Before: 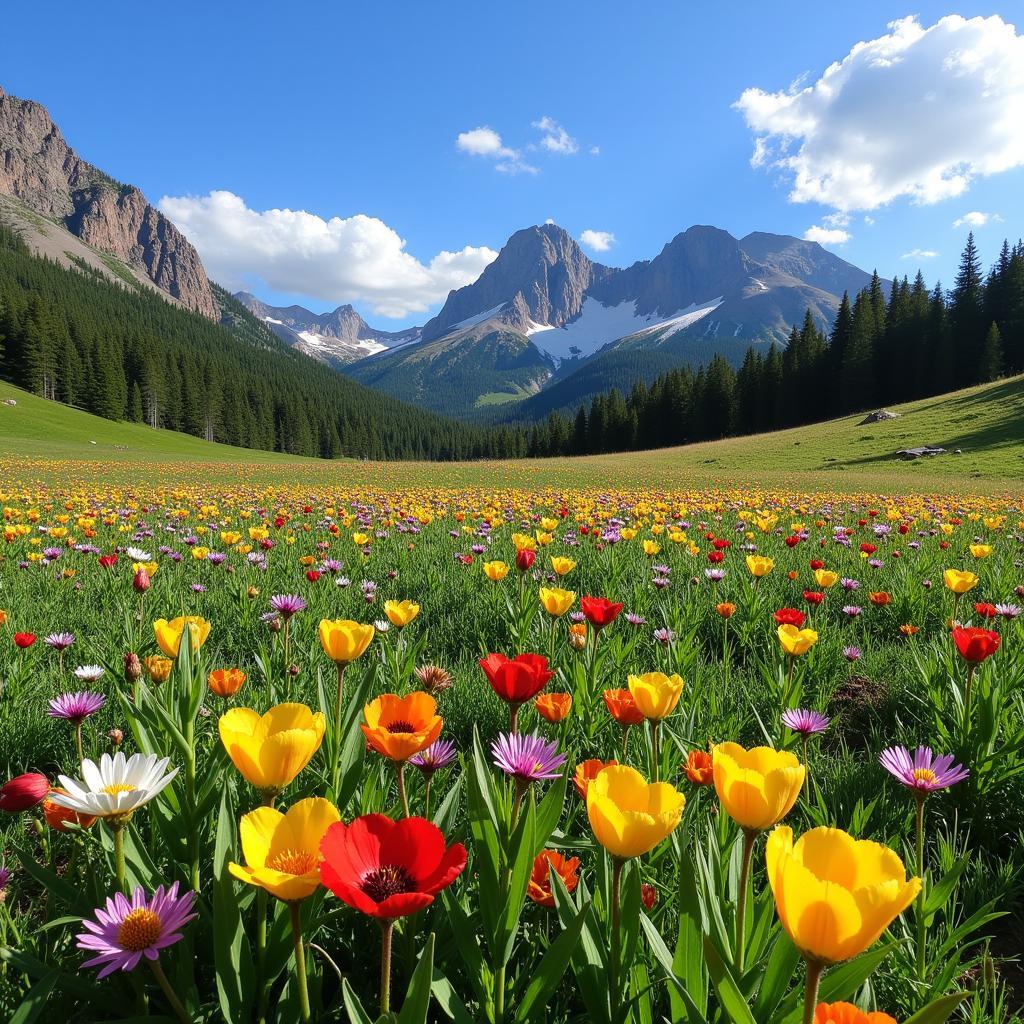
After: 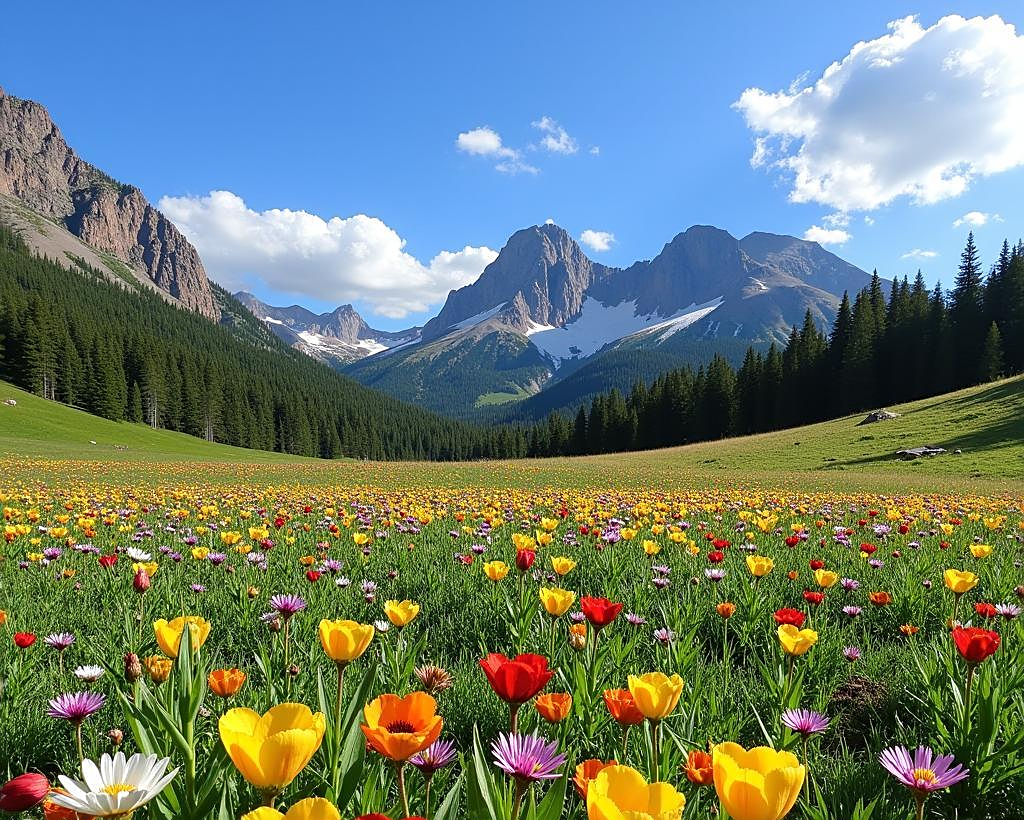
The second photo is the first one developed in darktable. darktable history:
crop: bottom 19.624%
sharpen: on, module defaults
